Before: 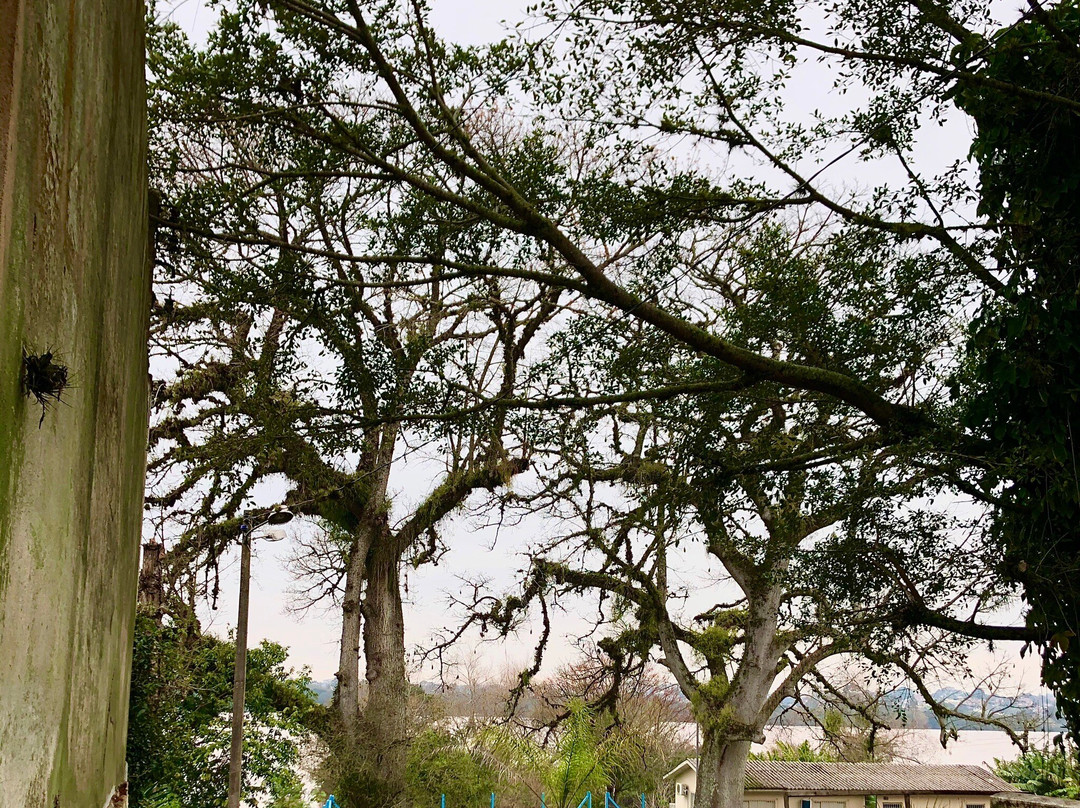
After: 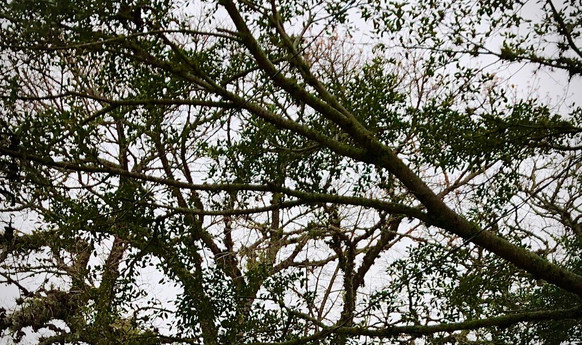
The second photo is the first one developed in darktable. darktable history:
vignetting: on, module defaults
crop: left 14.853%, top 9.023%, right 31.191%, bottom 48.241%
